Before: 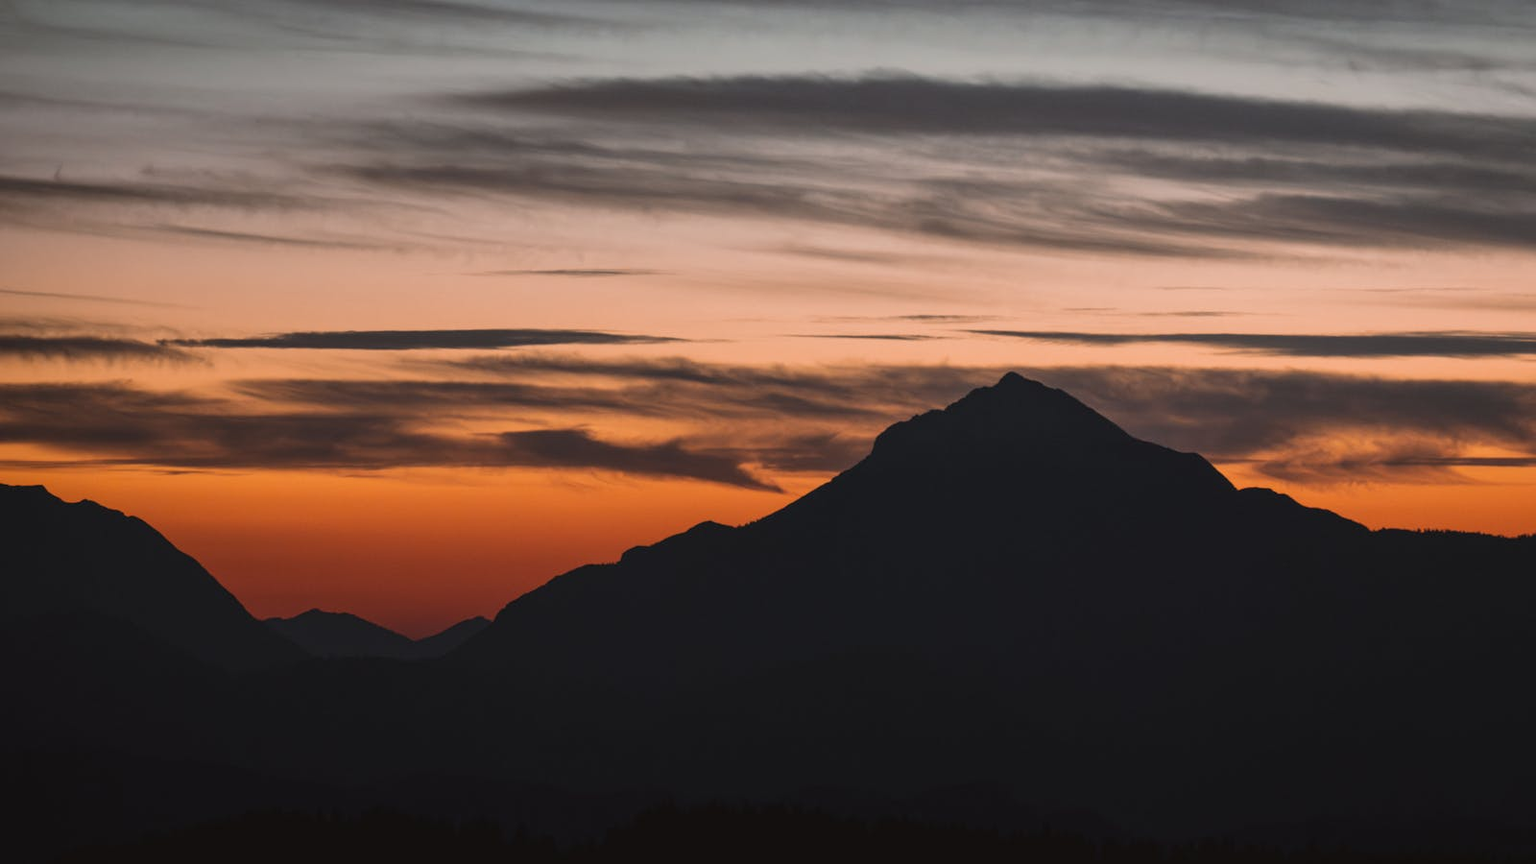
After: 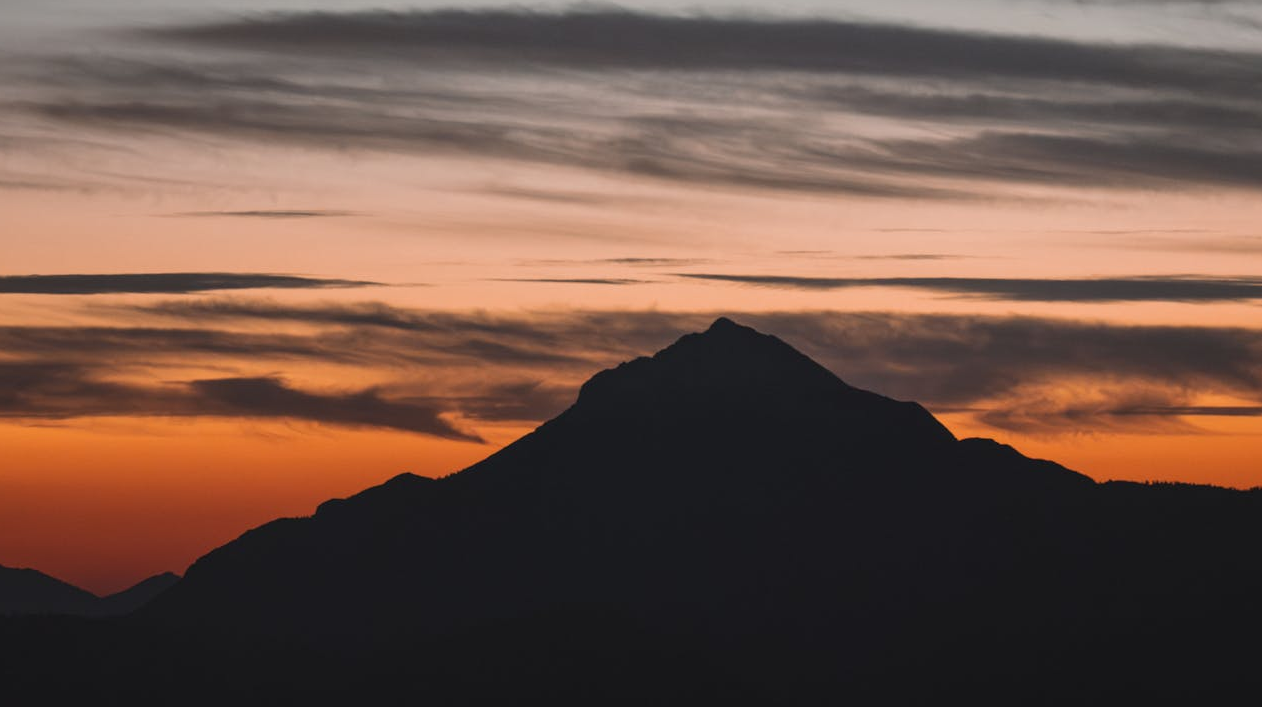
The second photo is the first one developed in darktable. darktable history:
crop and rotate: left 20.74%, top 7.837%, right 0.364%, bottom 13.54%
